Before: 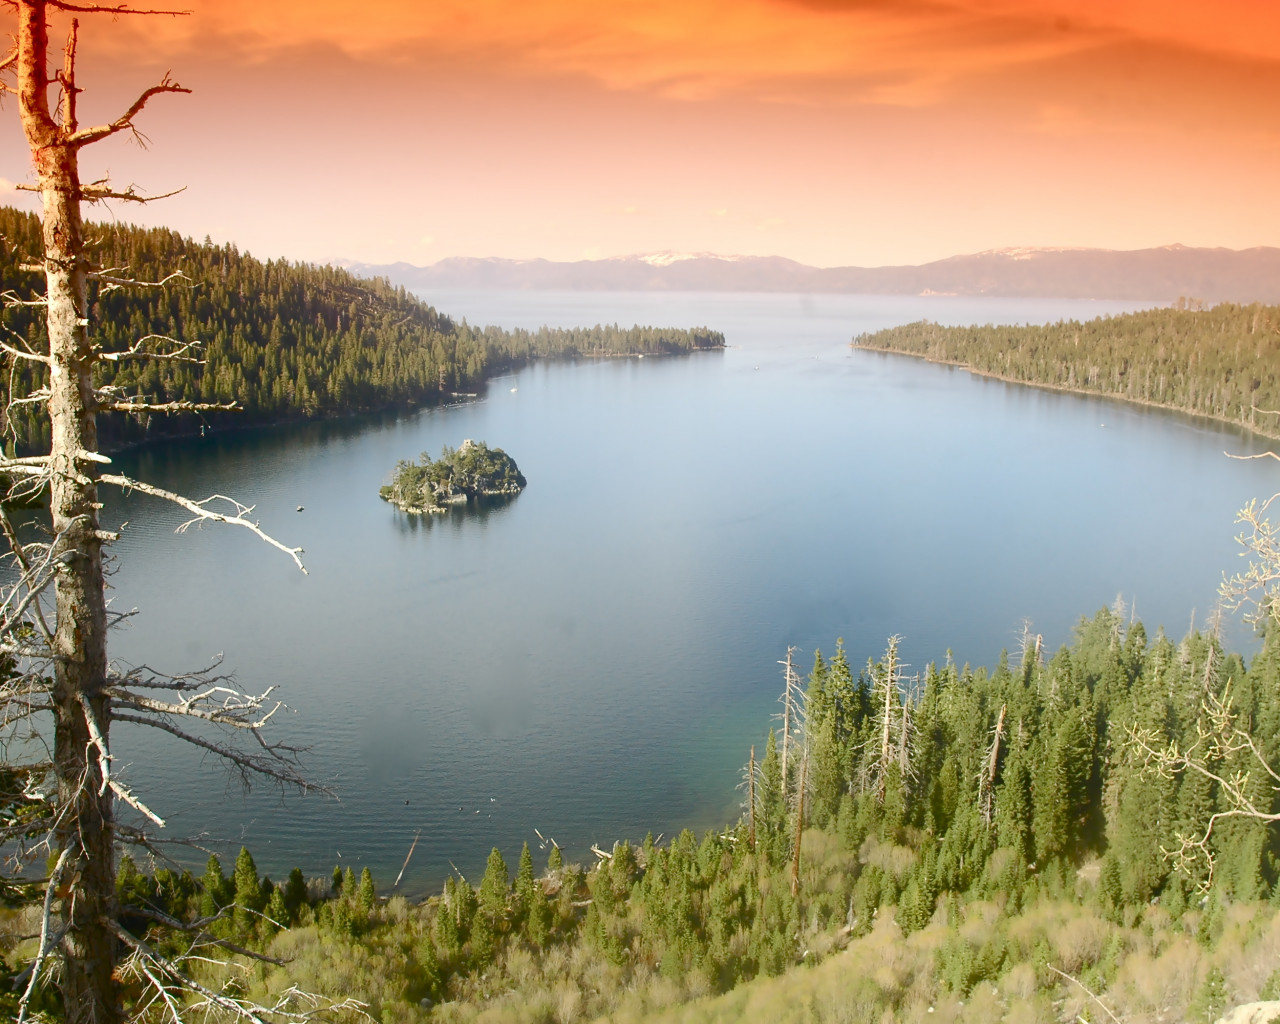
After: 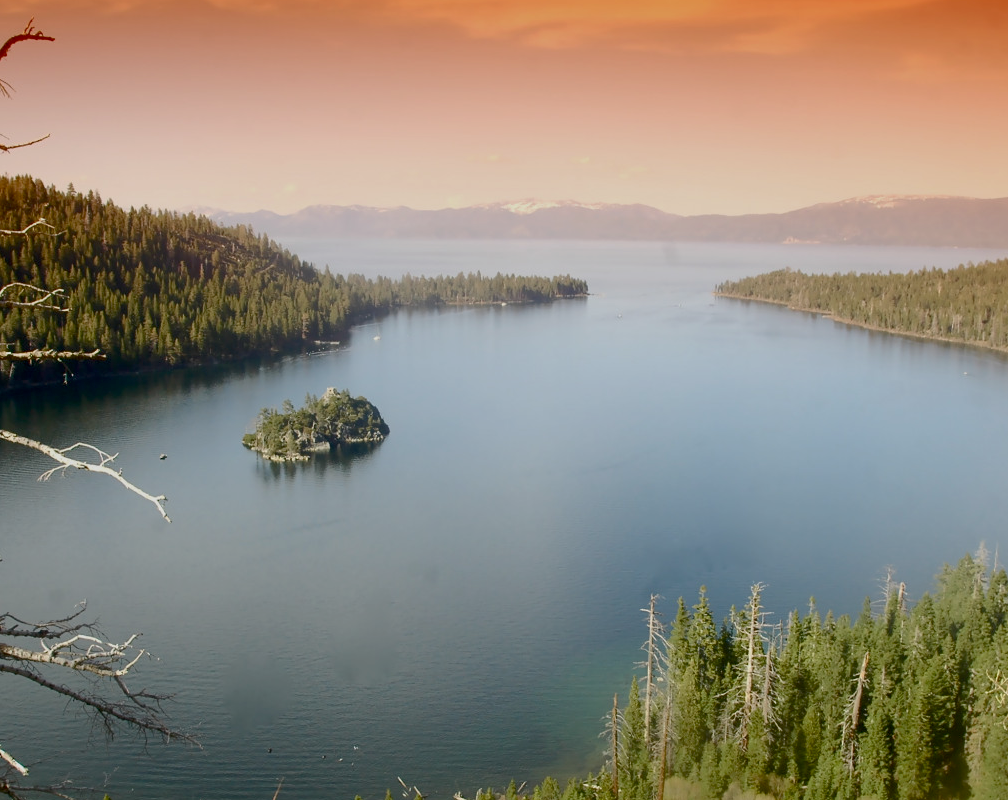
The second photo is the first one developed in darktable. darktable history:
crop and rotate: left 10.77%, top 5.1%, right 10.41%, bottom 16.76%
exposure: black level correction 0.011, exposure -0.478 EV, compensate highlight preservation false
